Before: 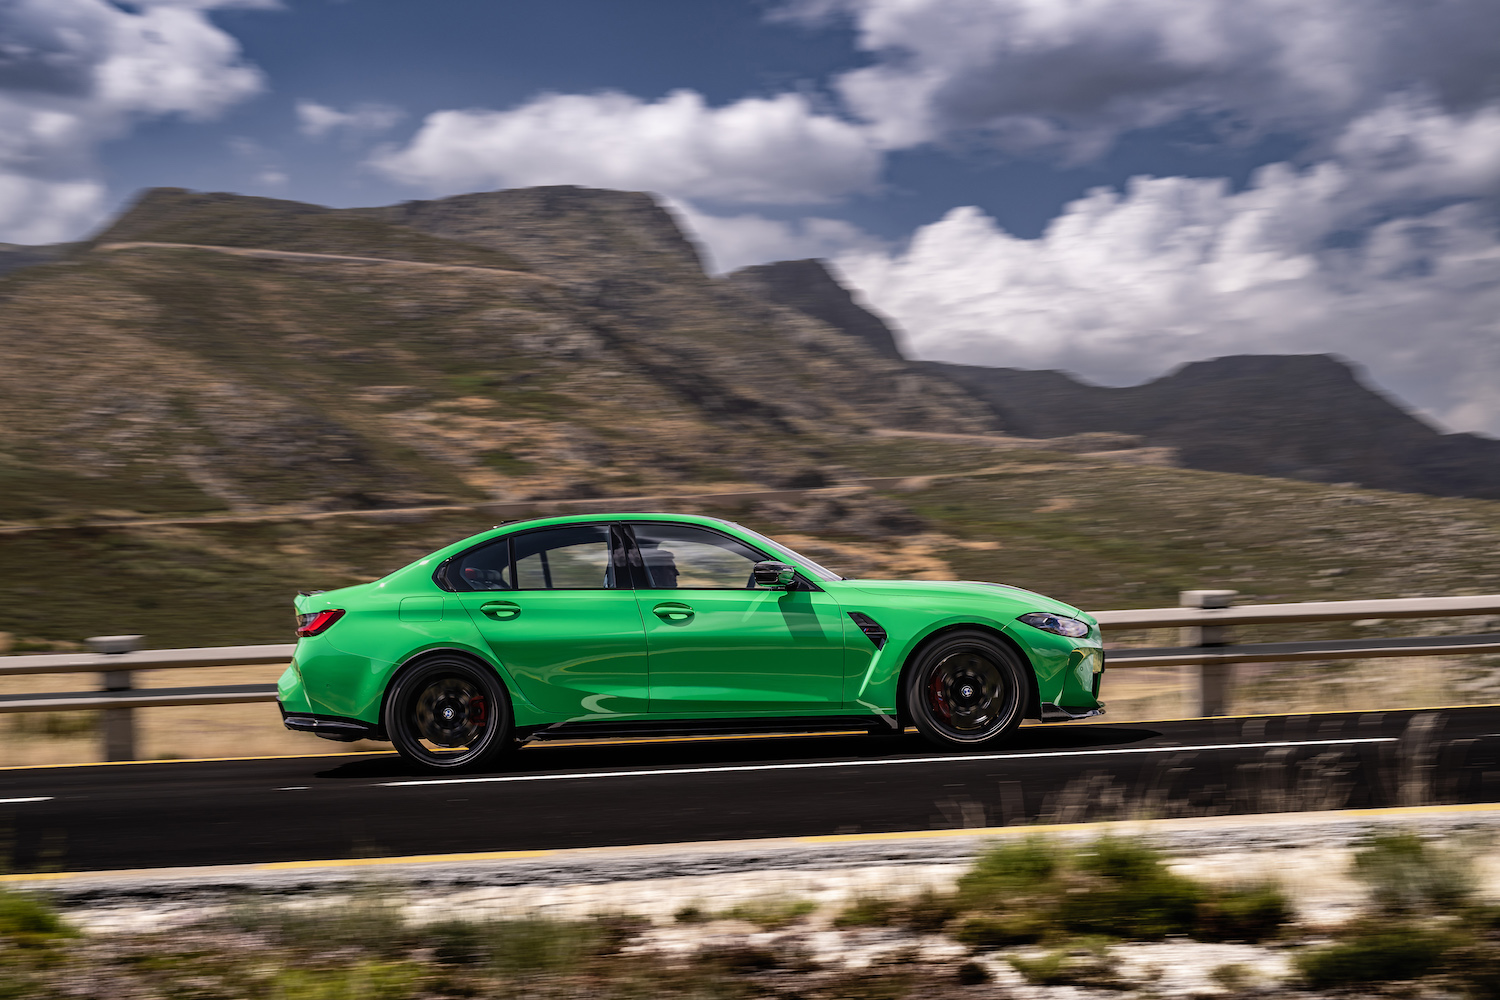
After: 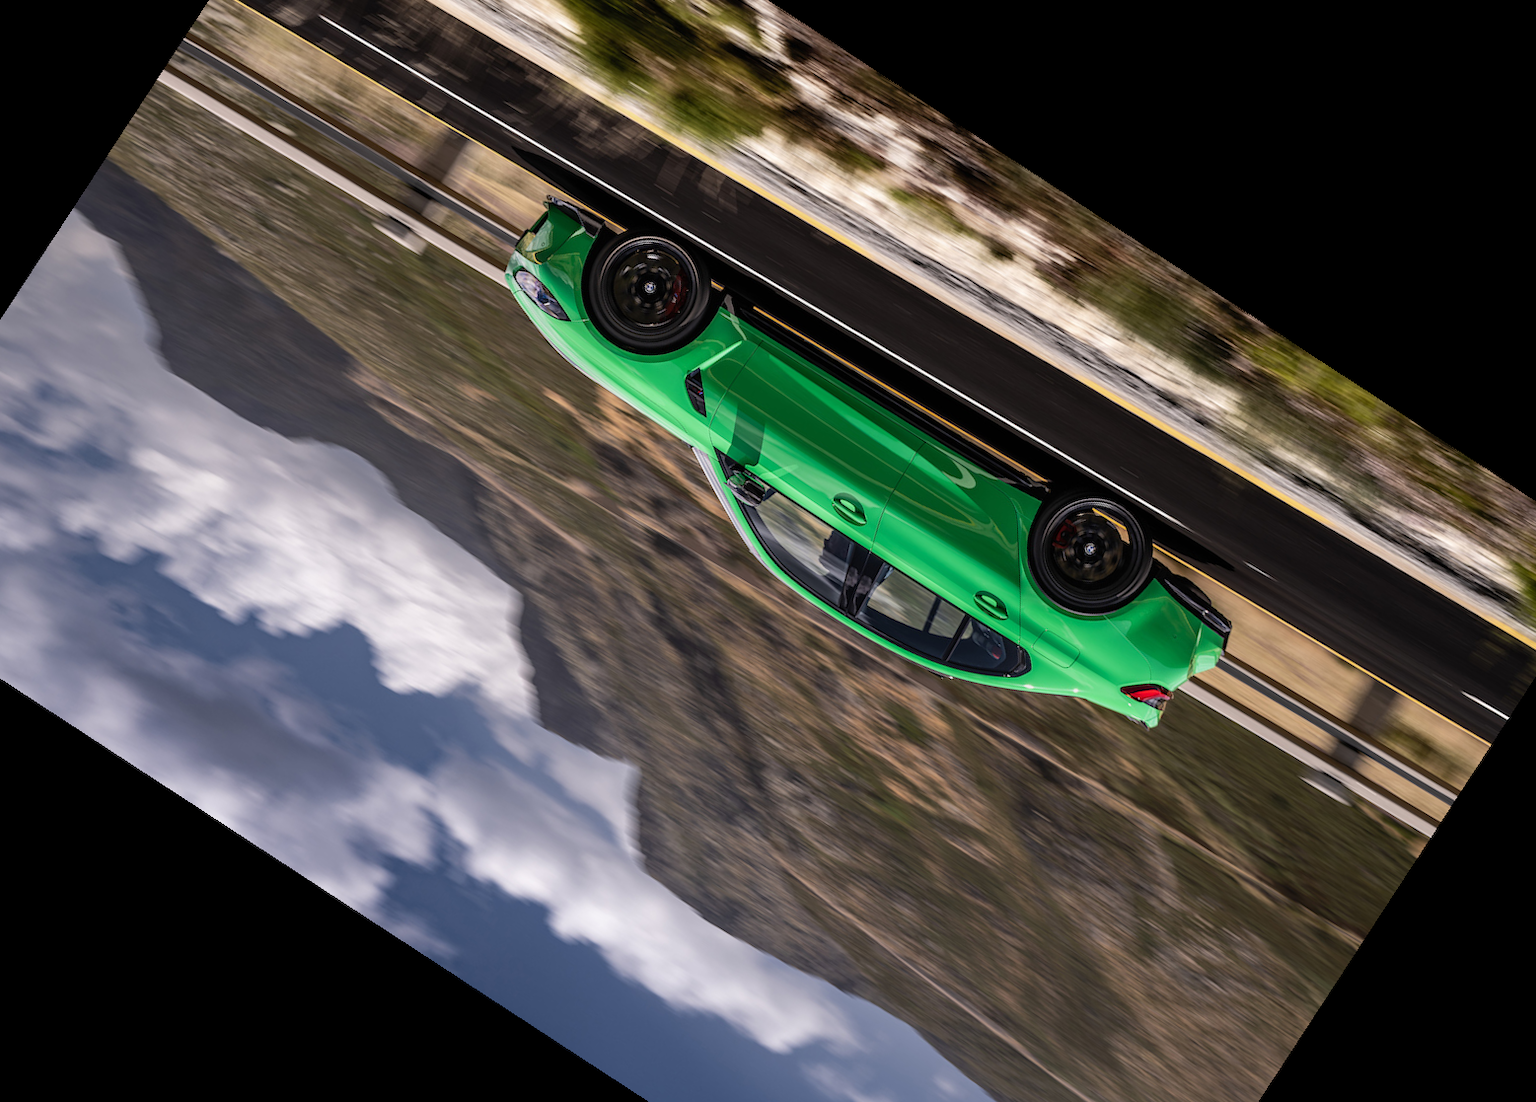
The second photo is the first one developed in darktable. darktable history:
crop and rotate: angle 146.87°, left 9.185%, top 15.591%, right 4.422%, bottom 16.916%
